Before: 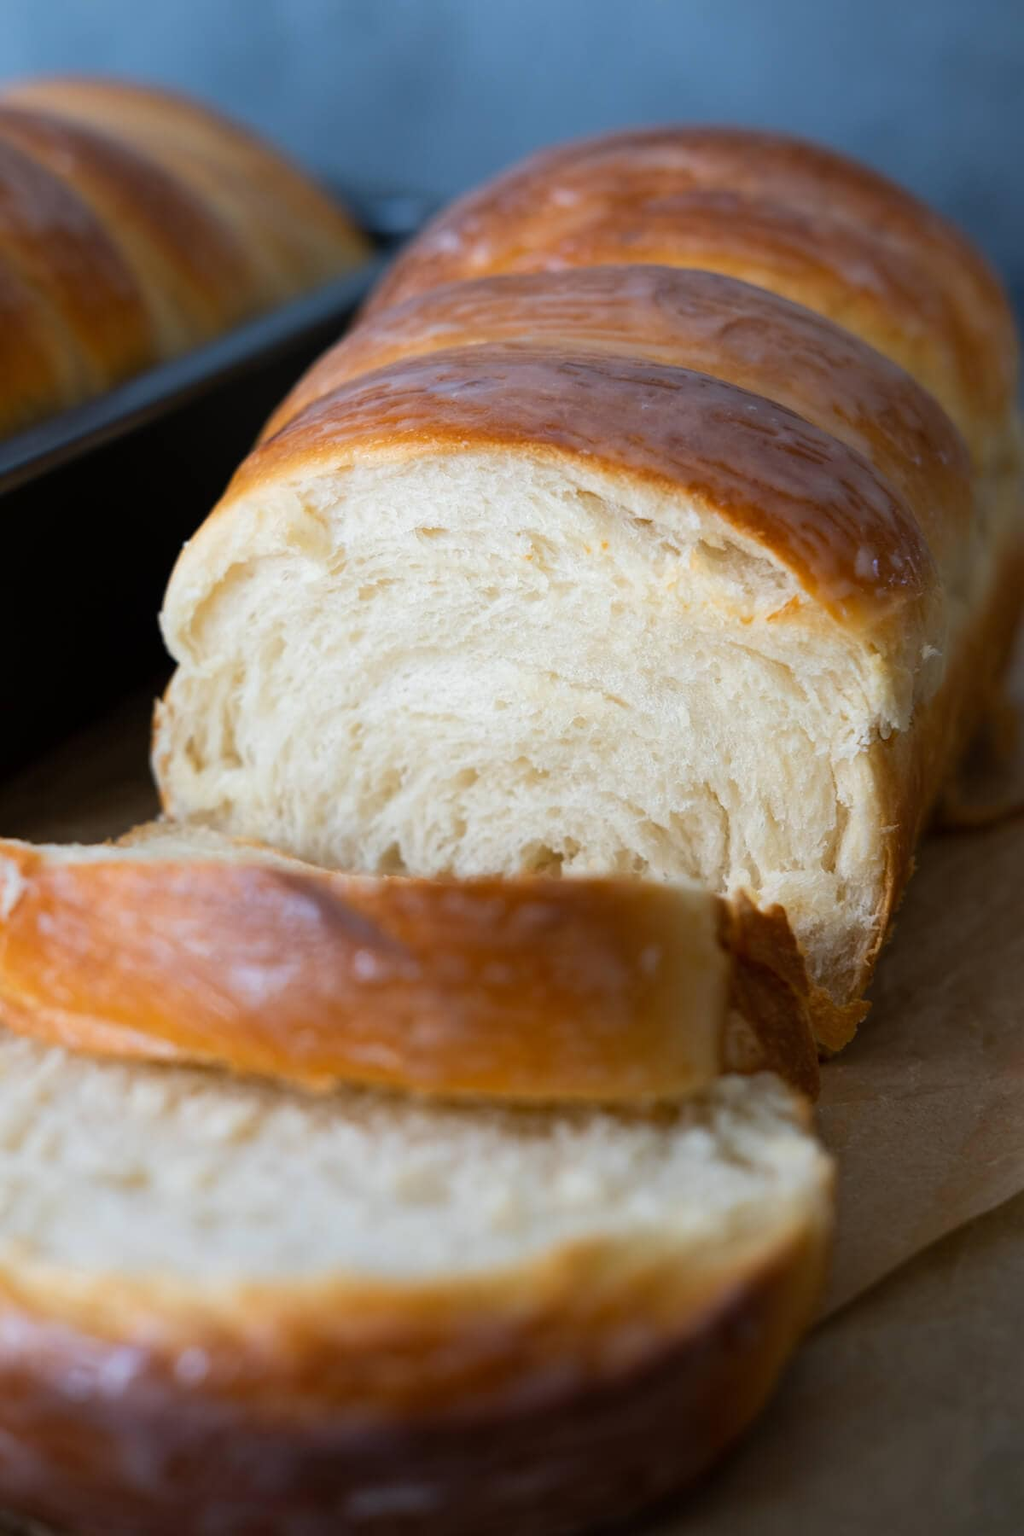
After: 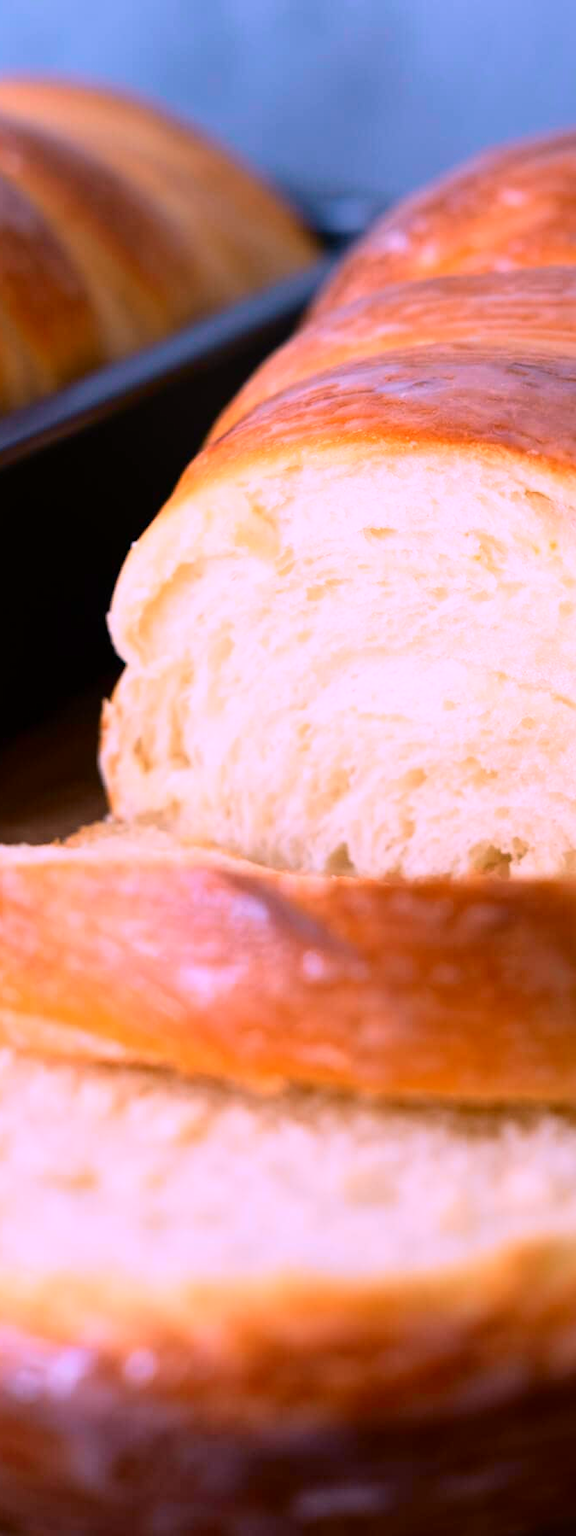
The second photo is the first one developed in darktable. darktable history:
crop: left 5.114%, right 38.589%
white balance: red 1.188, blue 1.11
tone curve: curves: ch0 [(0, 0) (0.091, 0.077) (0.389, 0.458) (0.745, 0.82) (0.856, 0.899) (0.92, 0.938) (1, 0.973)]; ch1 [(0, 0) (0.437, 0.404) (0.5, 0.5) (0.529, 0.55) (0.58, 0.6) (0.616, 0.649) (1, 1)]; ch2 [(0, 0) (0.442, 0.415) (0.5, 0.5) (0.535, 0.557) (0.585, 0.62) (1, 1)], color space Lab, independent channels, preserve colors none
